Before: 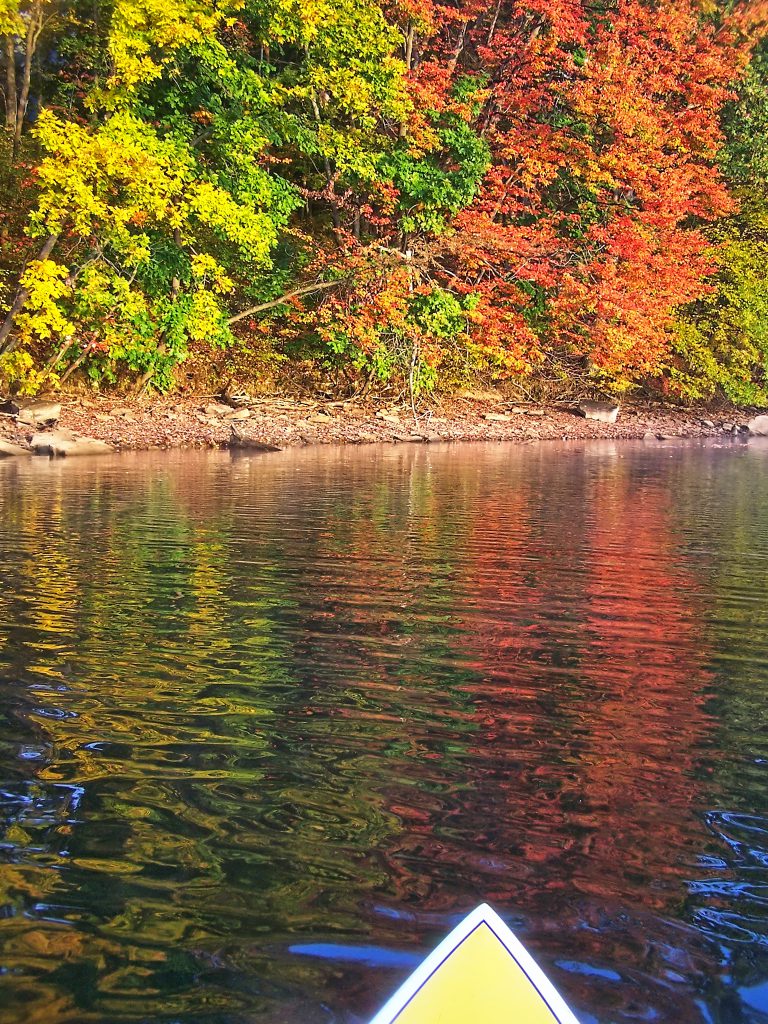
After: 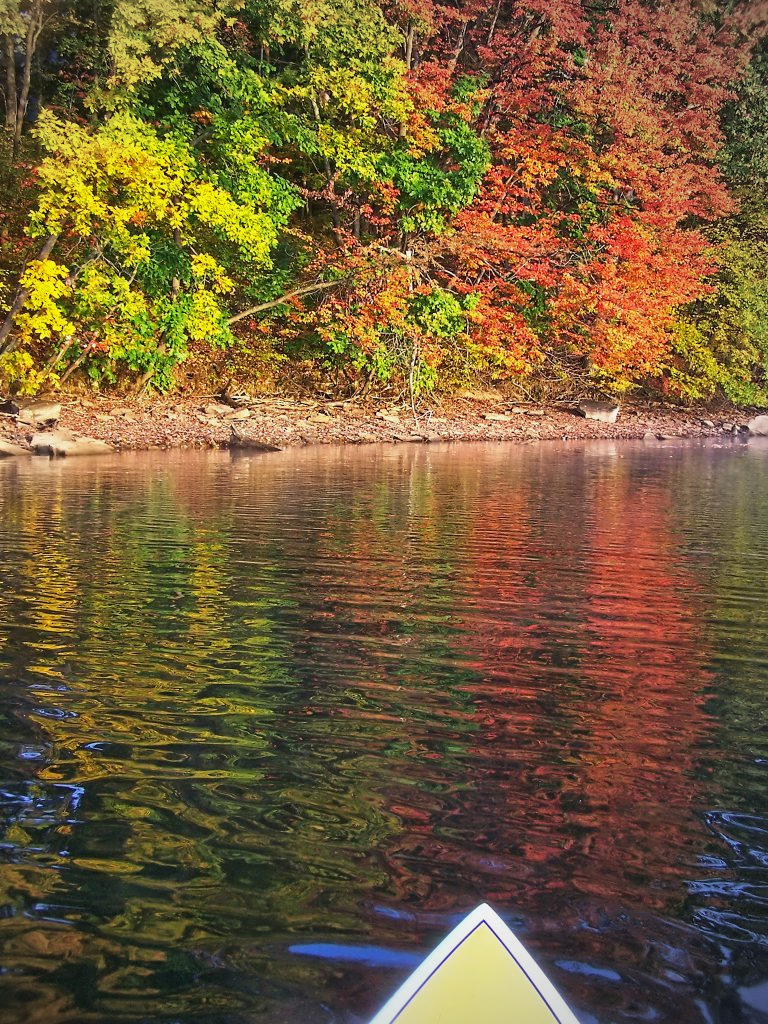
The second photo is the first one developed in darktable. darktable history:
exposure: exposure -0.11 EV, compensate exposure bias true, compensate highlight preservation false
vignetting: center (-0.147, 0.011), unbound false
